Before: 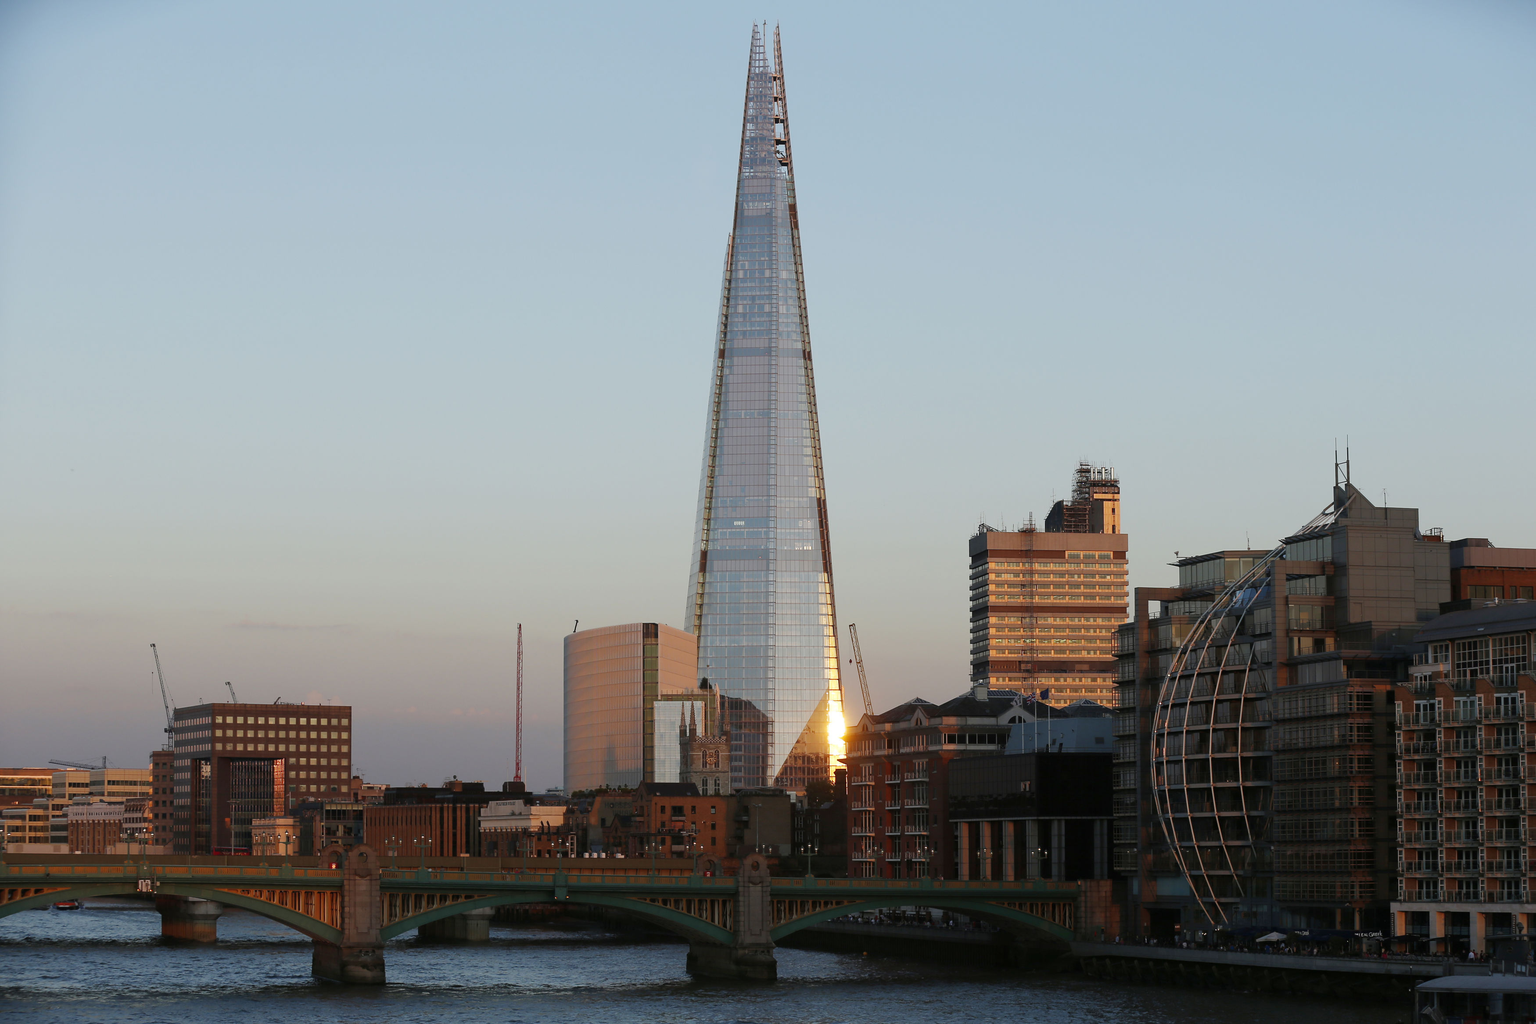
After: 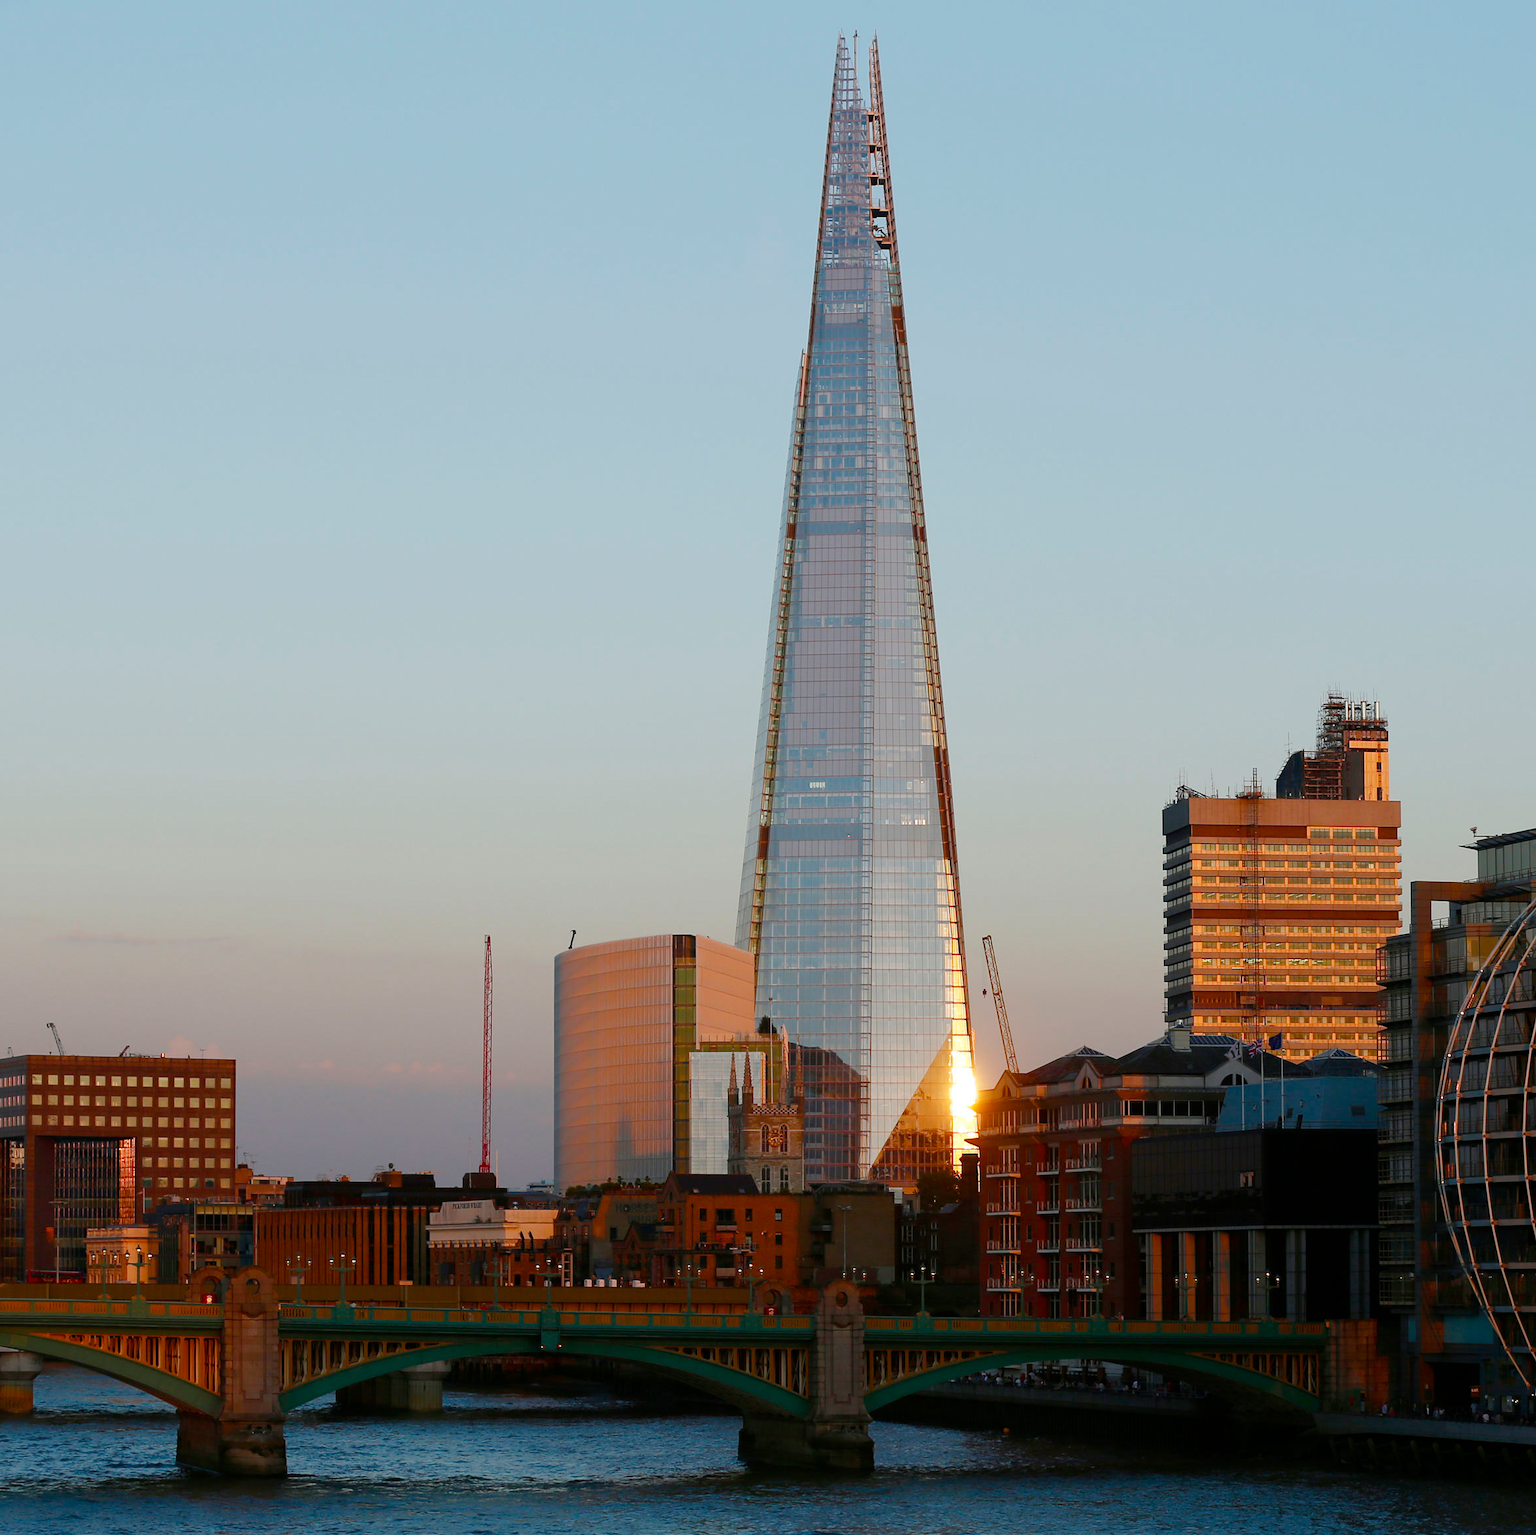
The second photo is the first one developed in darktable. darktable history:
crop and rotate: left 12.673%, right 20.66%
color balance rgb: perceptual saturation grading › global saturation 20%, perceptual saturation grading › highlights -25%, perceptual saturation grading › shadows 50%
